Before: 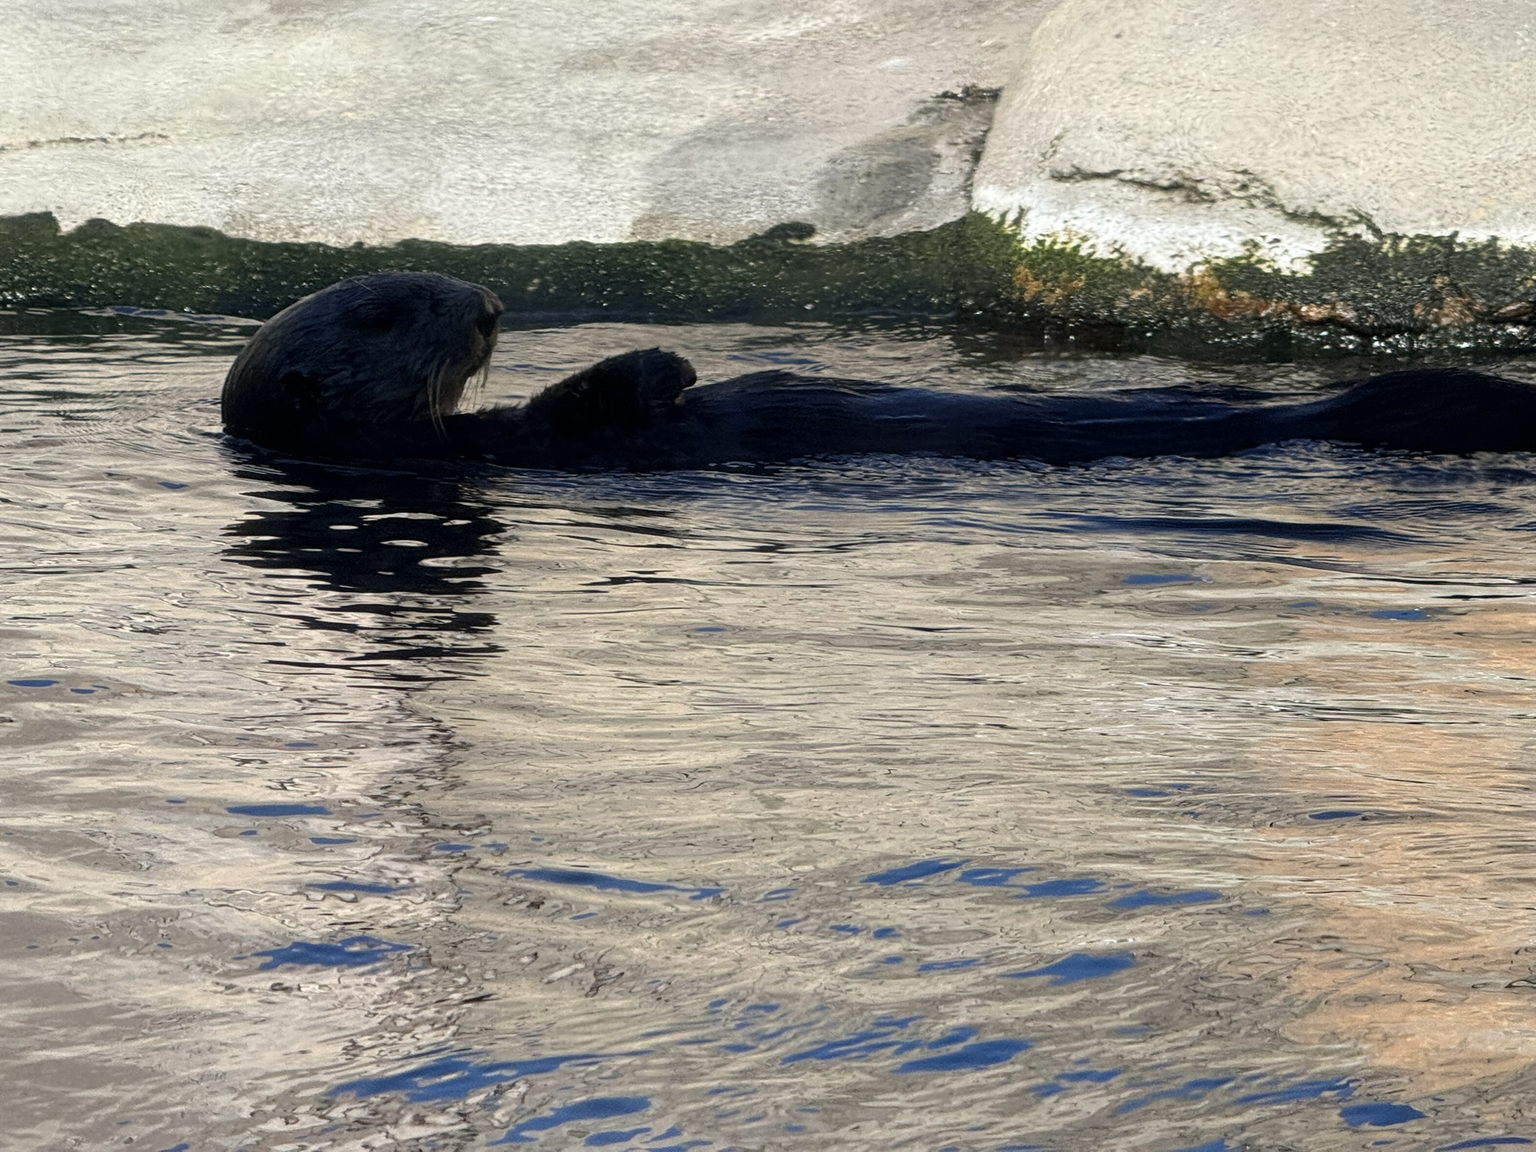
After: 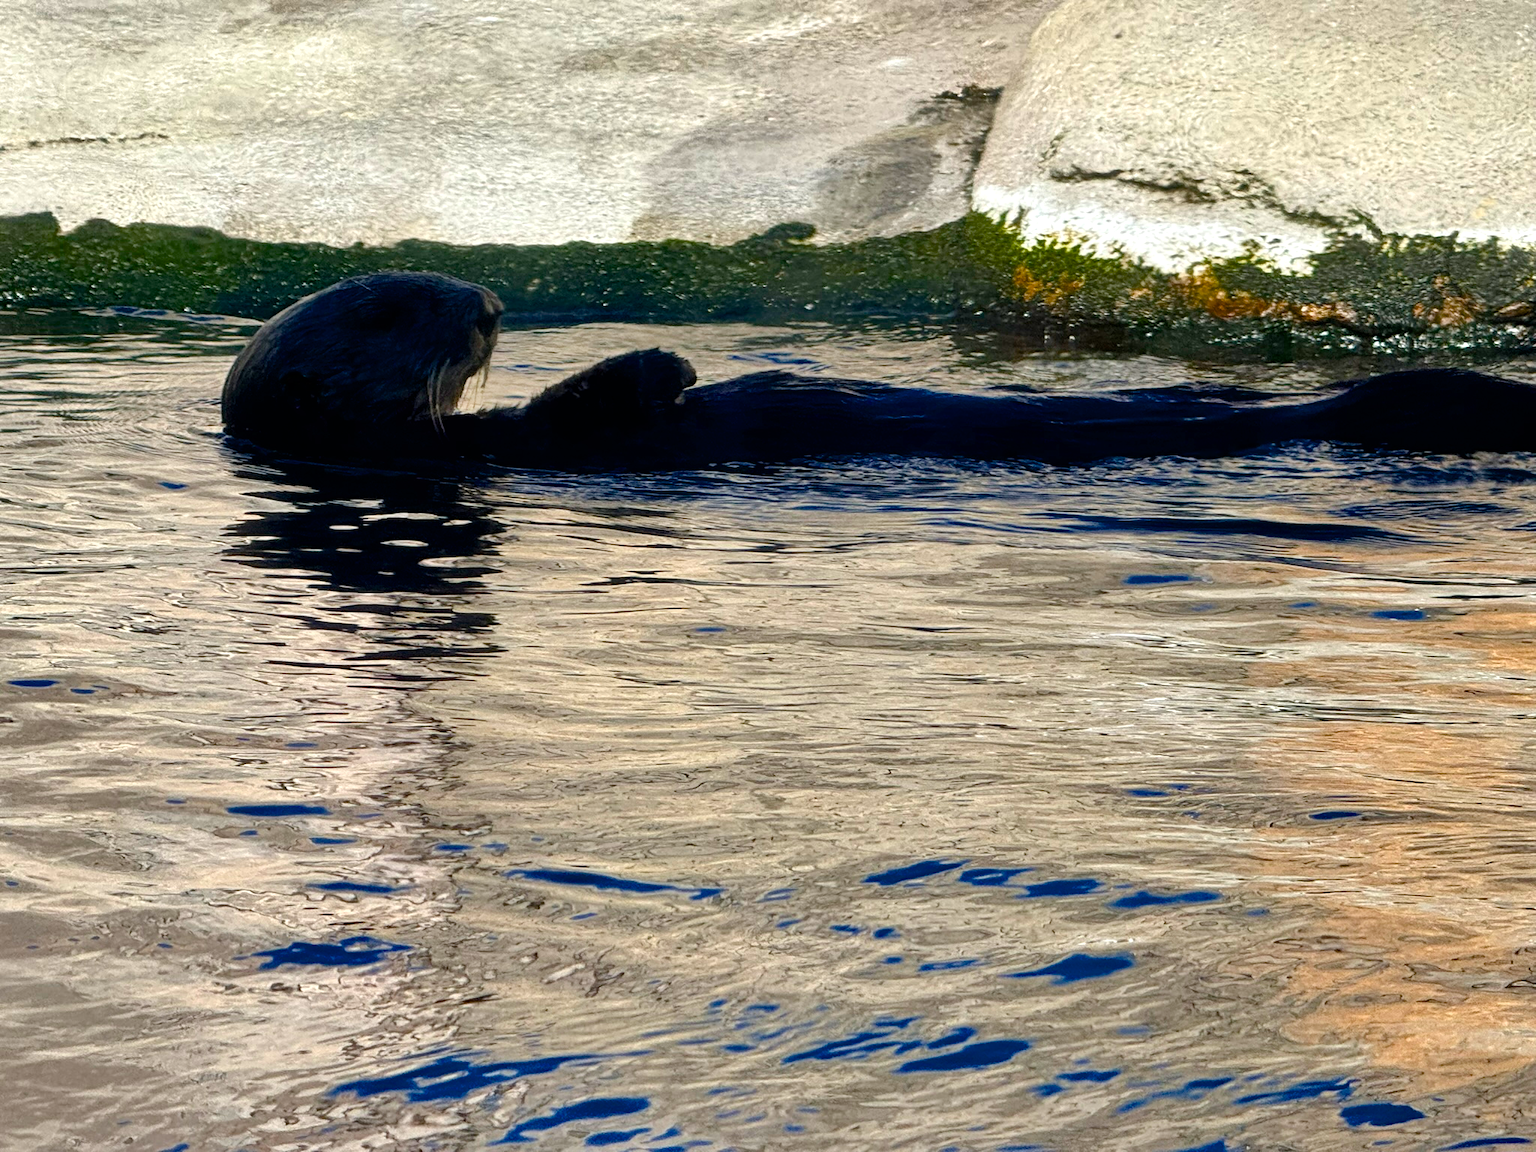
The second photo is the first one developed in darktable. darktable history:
color balance rgb: linear chroma grading › global chroma 6.965%, perceptual saturation grading › global saturation 20%, perceptual saturation grading › highlights -14.029%, perceptual saturation grading › shadows 49.652%, perceptual brilliance grading › global brilliance 9.727%, global vibrance 16.259%, saturation formula JzAzBz (2021)
shadows and highlights: low approximation 0.01, soften with gaussian
